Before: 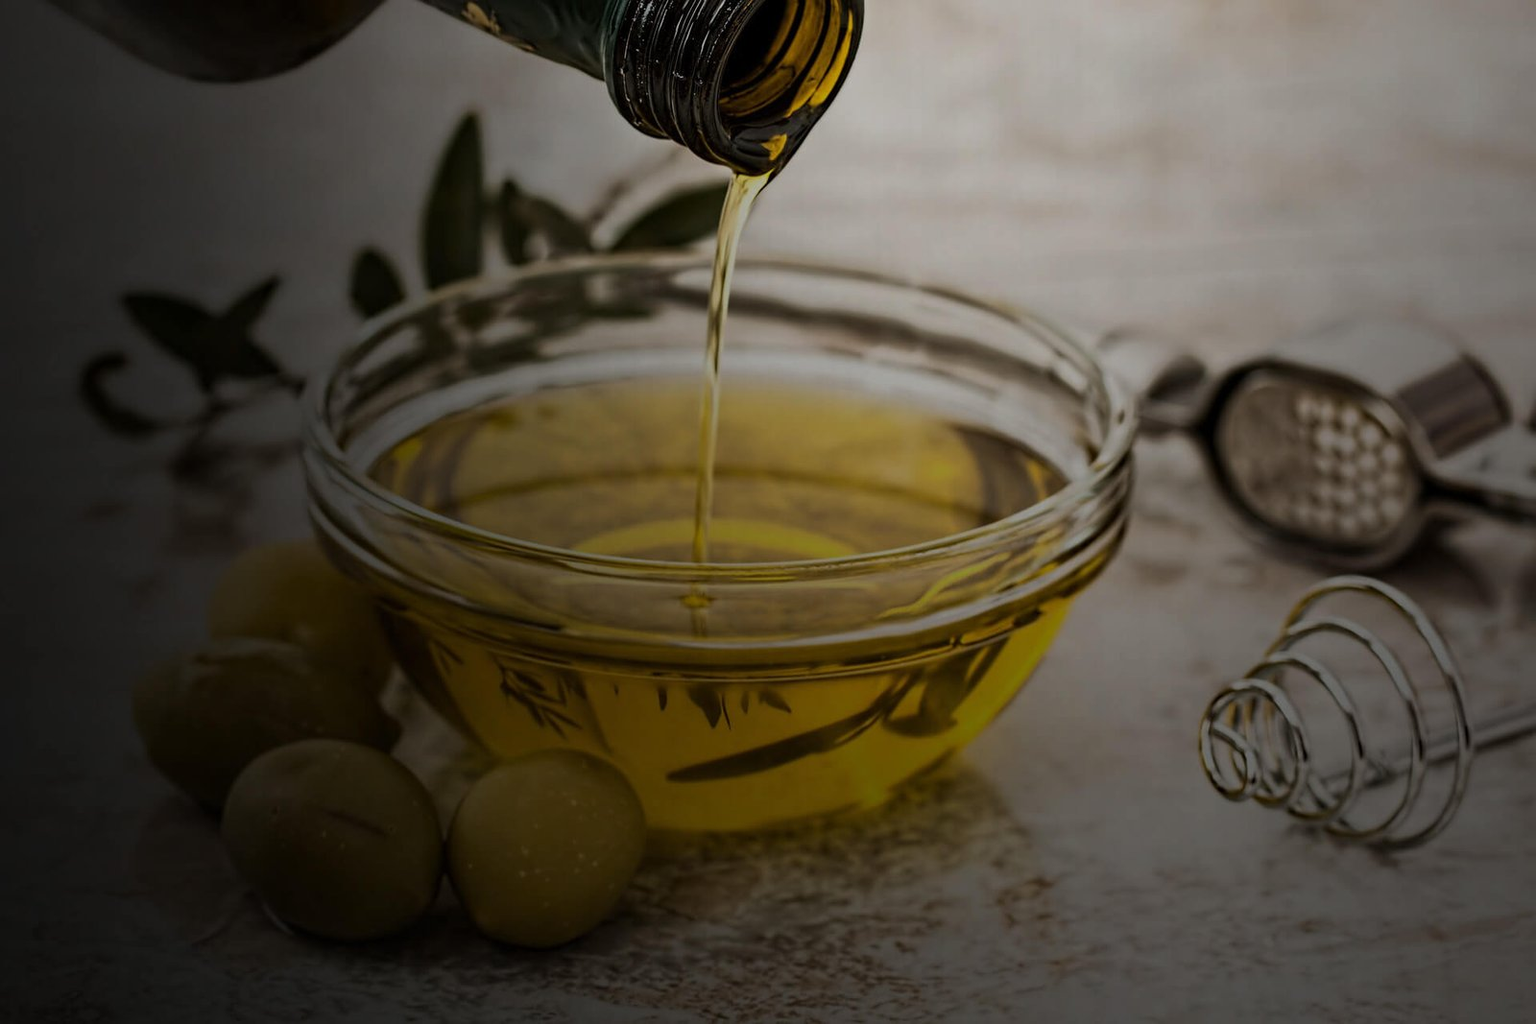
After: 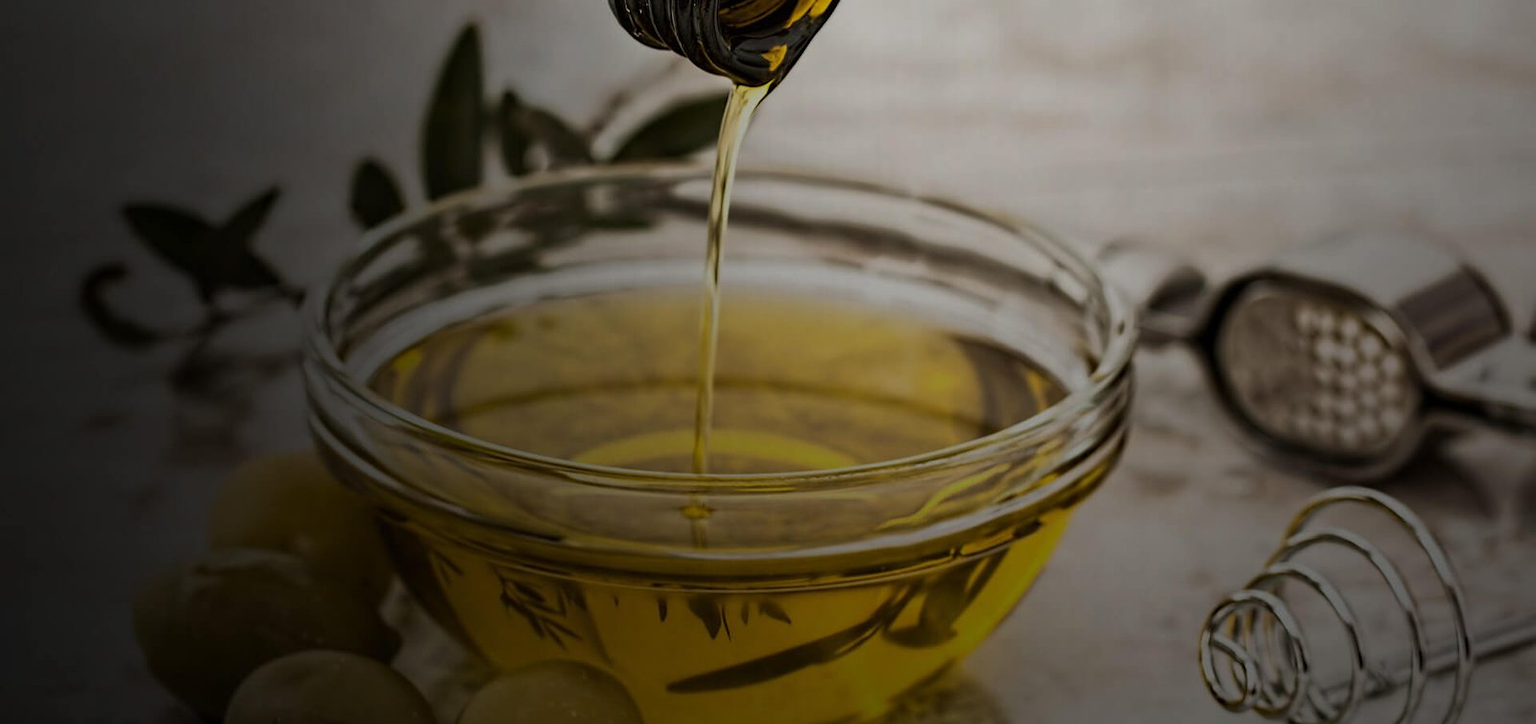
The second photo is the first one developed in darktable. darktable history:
crop and rotate: top 8.754%, bottom 20.425%
